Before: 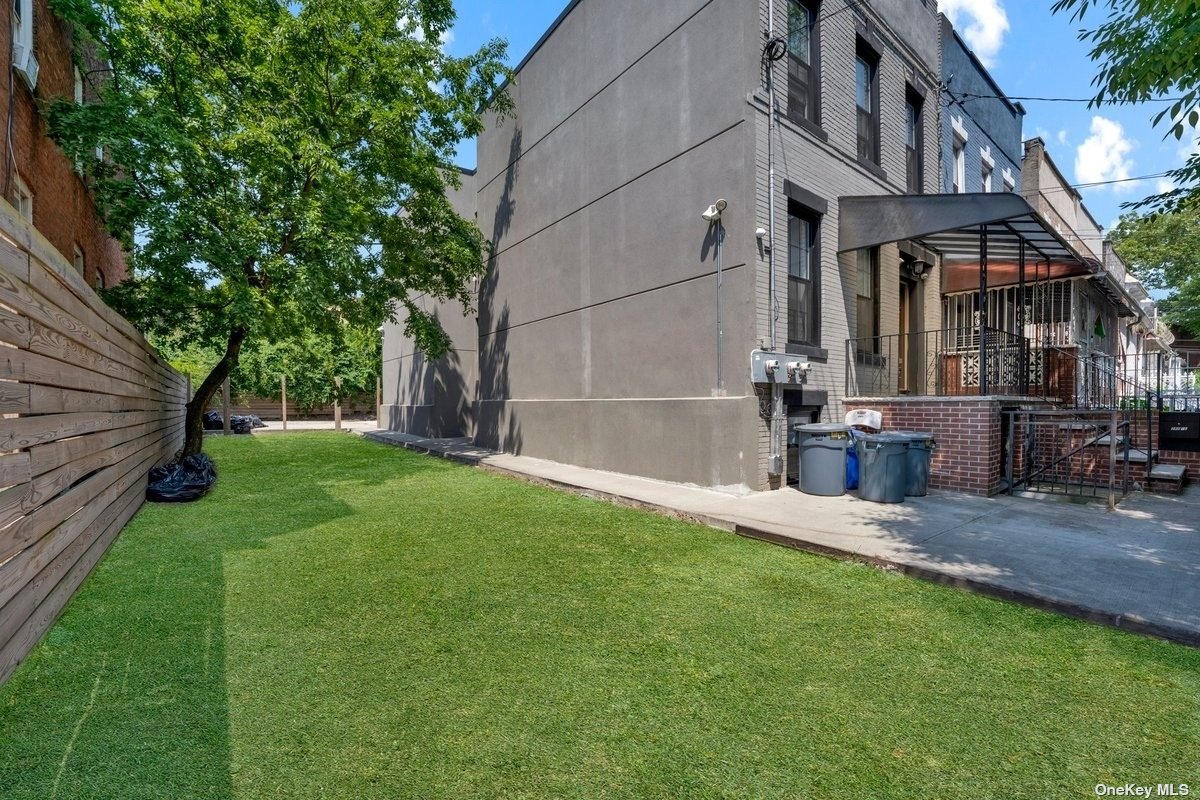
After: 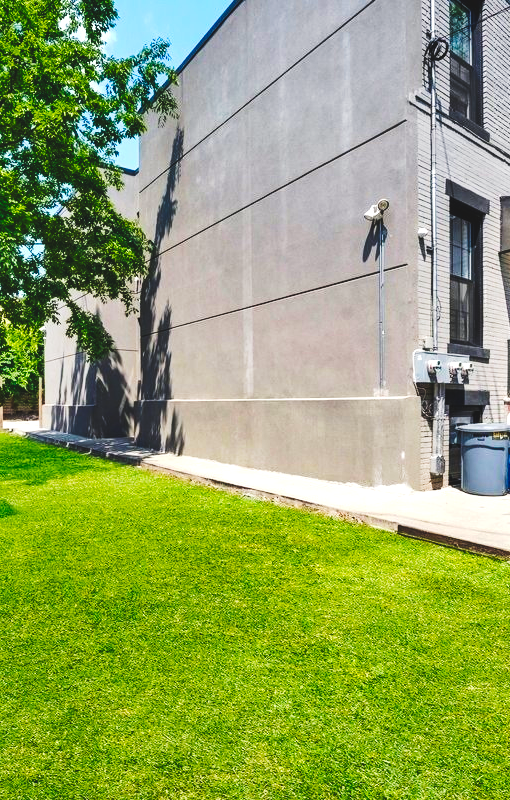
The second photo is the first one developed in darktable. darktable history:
crop: left 28.171%, right 29.252%
tone curve: curves: ch0 [(0, 0) (0.003, 0.077) (0.011, 0.079) (0.025, 0.085) (0.044, 0.095) (0.069, 0.109) (0.1, 0.124) (0.136, 0.142) (0.177, 0.169) (0.224, 0.207) (0.277, 0.267) (0.335, 0.347) (0.399, 0.442) (0.468, 0.54) (0.543, 0.635) (0.623, 0.726) (0.709, 0.813) (0.801, 0.882) (0.898, 0.934) (1, 1)], preserve colors none
color balance rgb: shadows lift › chroma 1.008%, shadows lift › hue 242.19°, global offset › luminance 0.478%, global offset › hue 170.4°, perceptual saturation grading › global saturation 29.336%, perceptual saturation grading › mid-tones 12.773%, perceptual saturation grading › shadows 10.105%, perceptual brilliance grading › highlights 19.607%, perceptual brilliance grading › mid-tones 19.674%, perceptual brilliance grading › shadows -19.564%, global vibrance 20%
